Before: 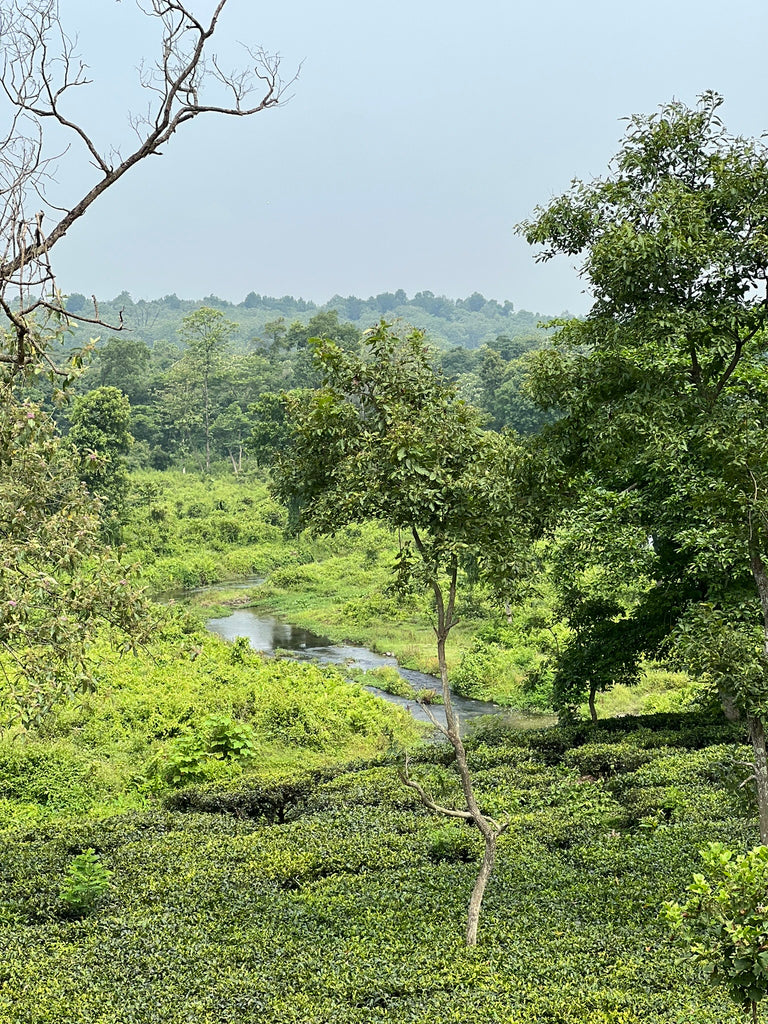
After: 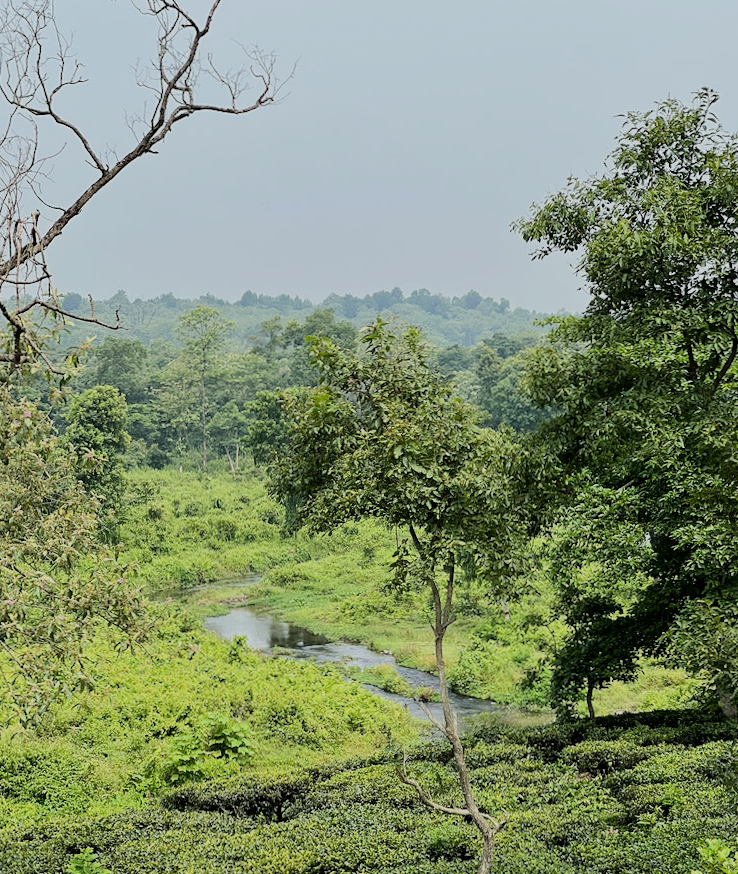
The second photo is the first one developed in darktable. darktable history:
crop and rotate: angle 0.2°, left 0.275%, right 3.127%, bottom 14.18%
filmic rgb: black relative exposure -7.65 EV, white relative exposure 4.56 EV, hardness 3.61
